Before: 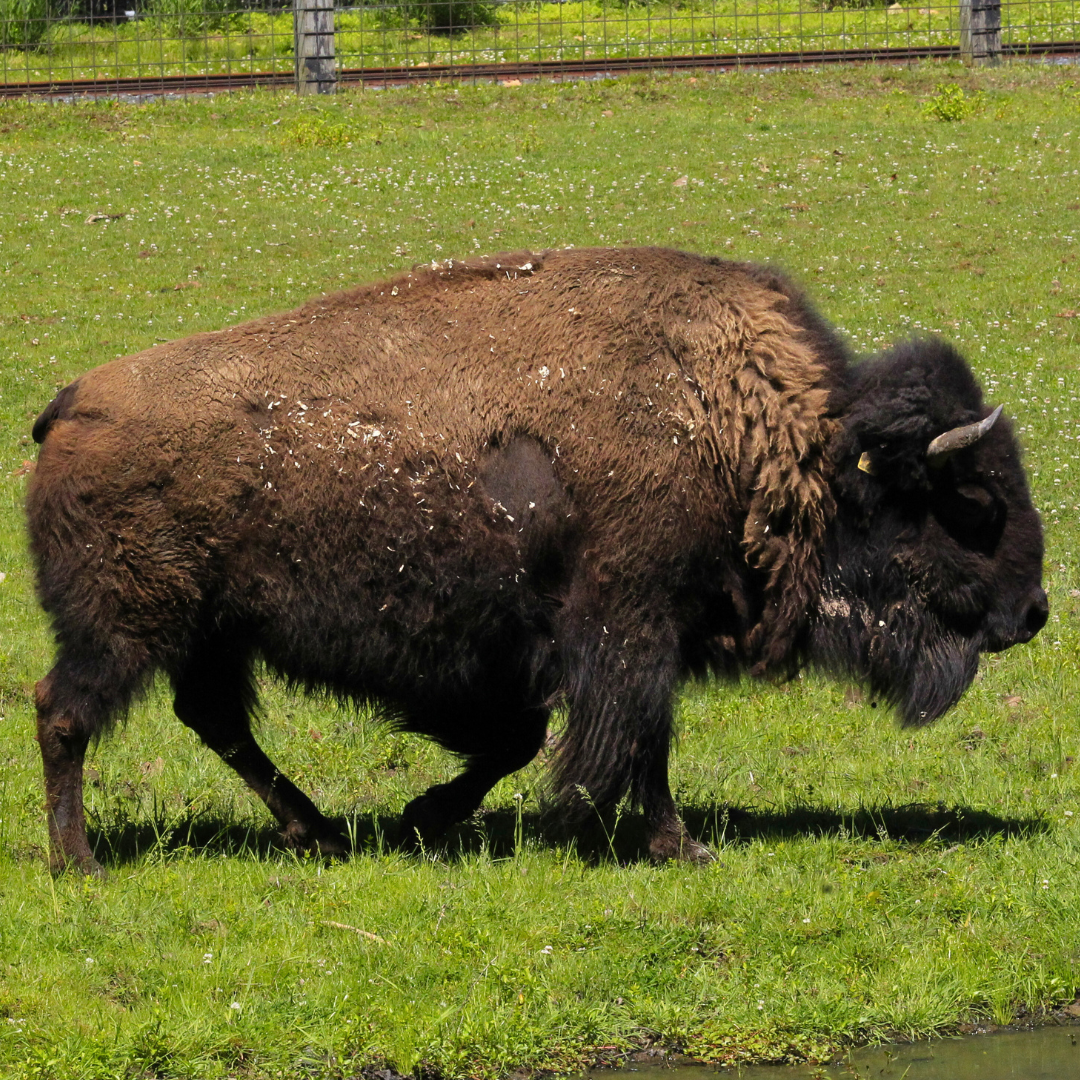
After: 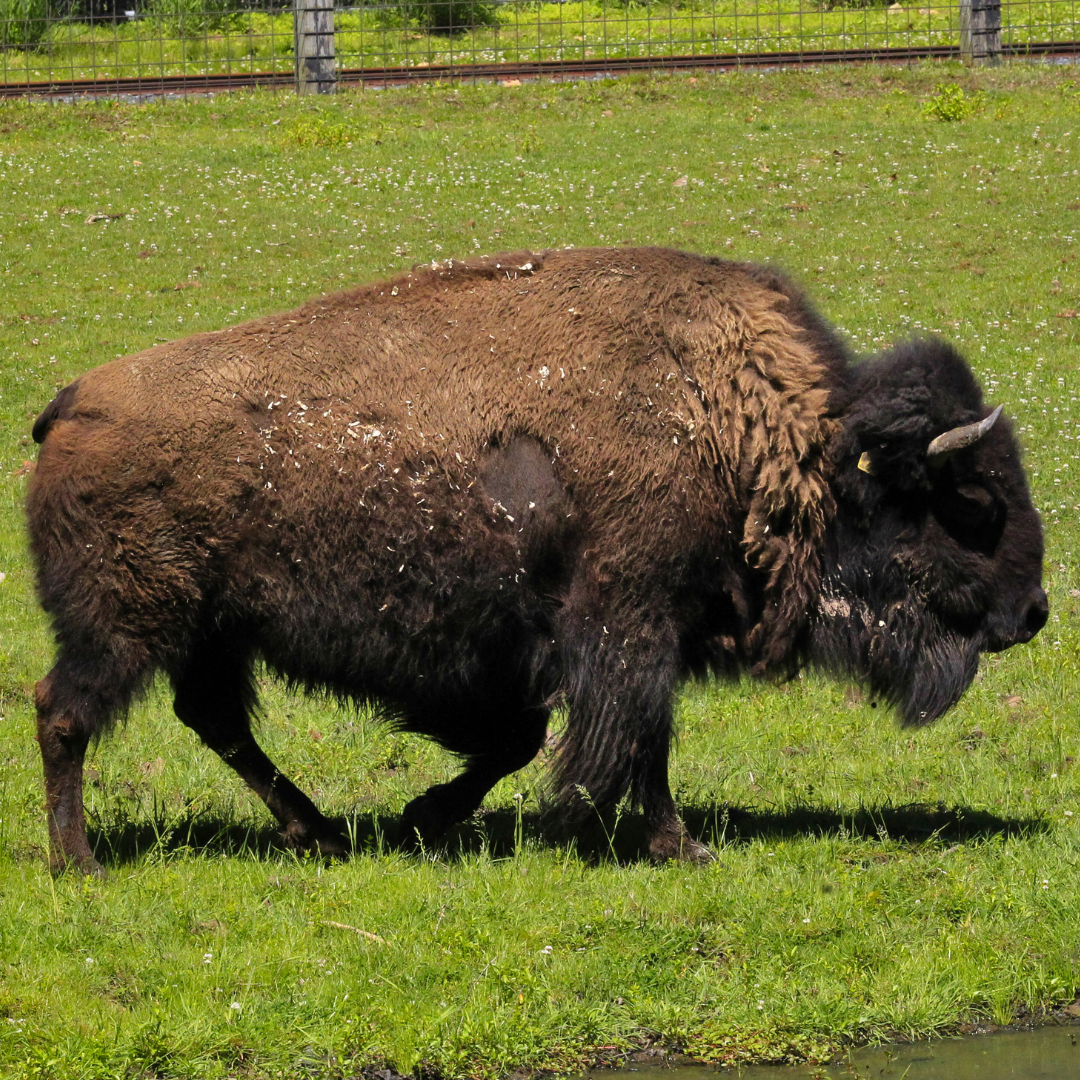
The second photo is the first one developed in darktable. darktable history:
shadows and highlights: radius 108.52, shadows 44.07, highlights -67.8, low approximation 0.01, soften with gaussian
tone equalizer: on, module defaults
